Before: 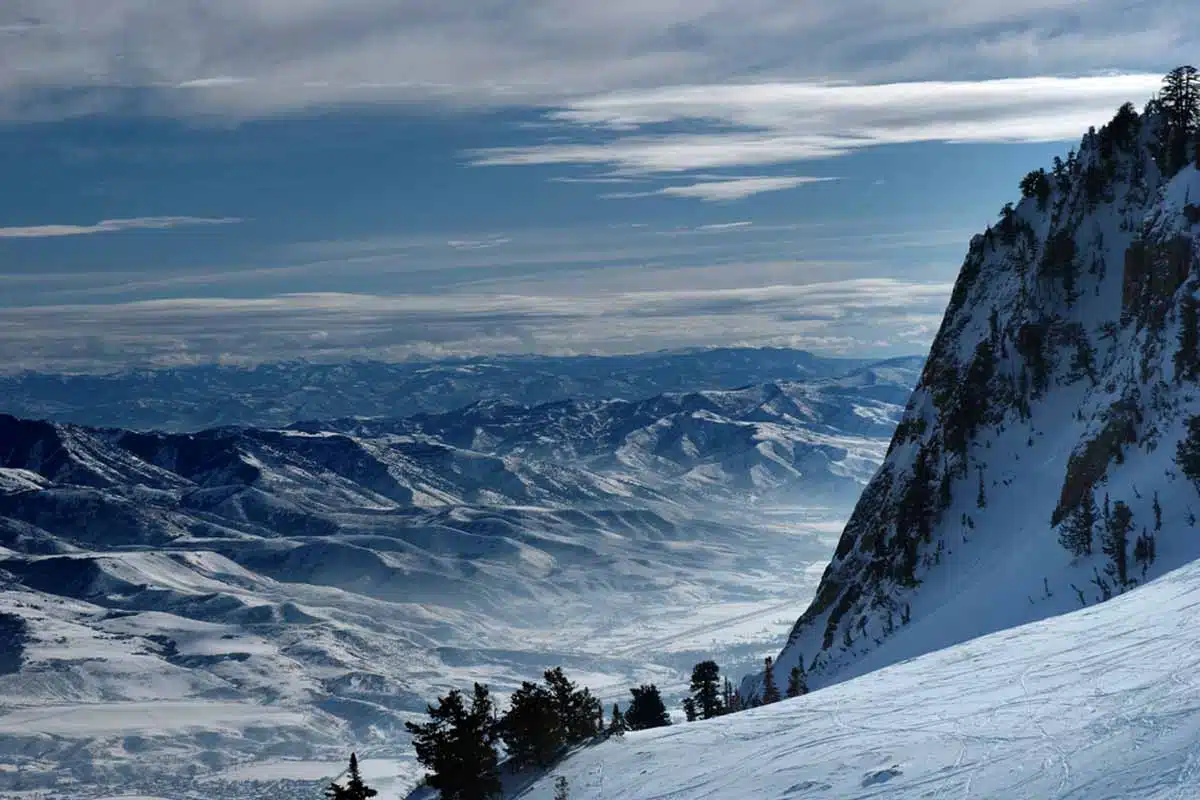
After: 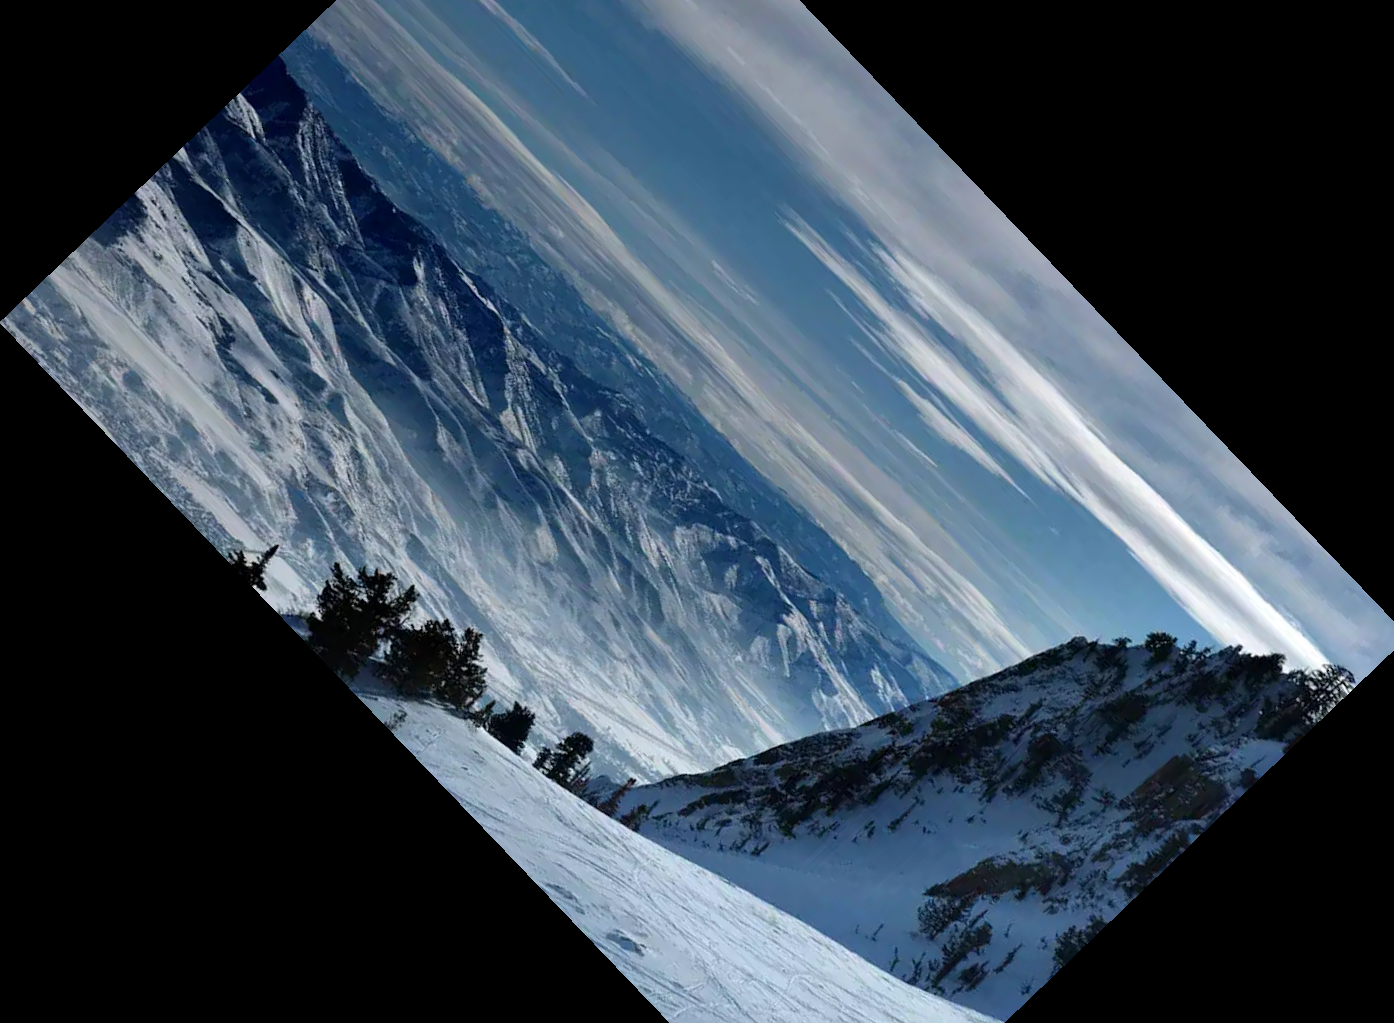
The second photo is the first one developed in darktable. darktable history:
local contrast: mode bilateral grid, contrast 100, coarseness 100, detail 108%, midtone range 0.2
crop and rotate: angle -46.26°, top 16.234%, right 0.912%, bottom 11.704%
